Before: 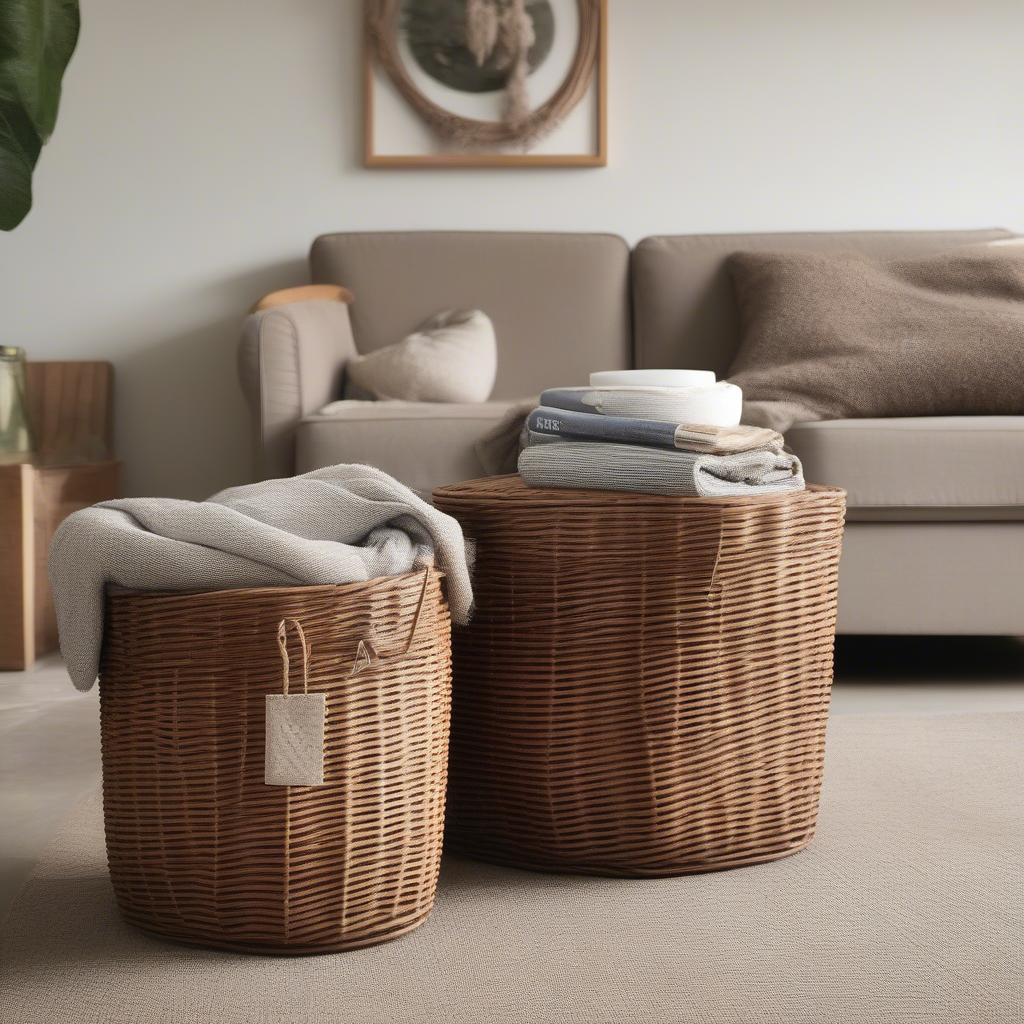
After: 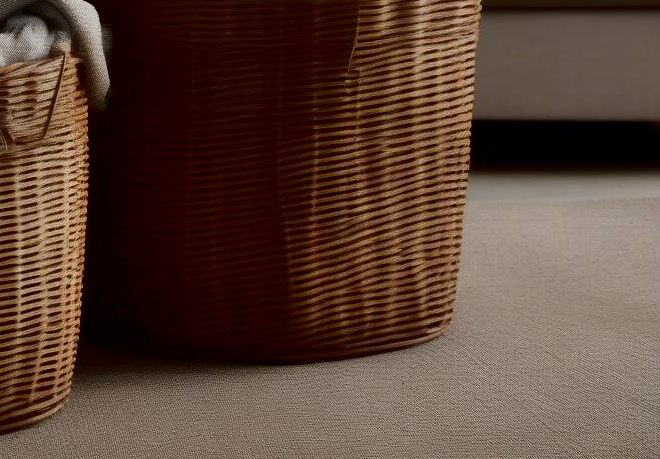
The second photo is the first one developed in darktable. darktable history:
contrast brightness saturation: contrast 0.09, brightness -0.59, saturation 0.17
contrast equalizer: octaves 7, y [[0.502, 0.505, 0.512, 0.529, 0.564, 0.588], [0.5 ×6], [0.502, 0.505, 0.512, 0.529, 0.564, 0.588], [0, 0.001, 0.001, 0.004, 0.008, 0.011], [0, 0.001, 0.001, 0.004, 0.008, 0.011]], mix -1
crop and rotate: left 35.509%, top 50.238%, bottom 4.934%
